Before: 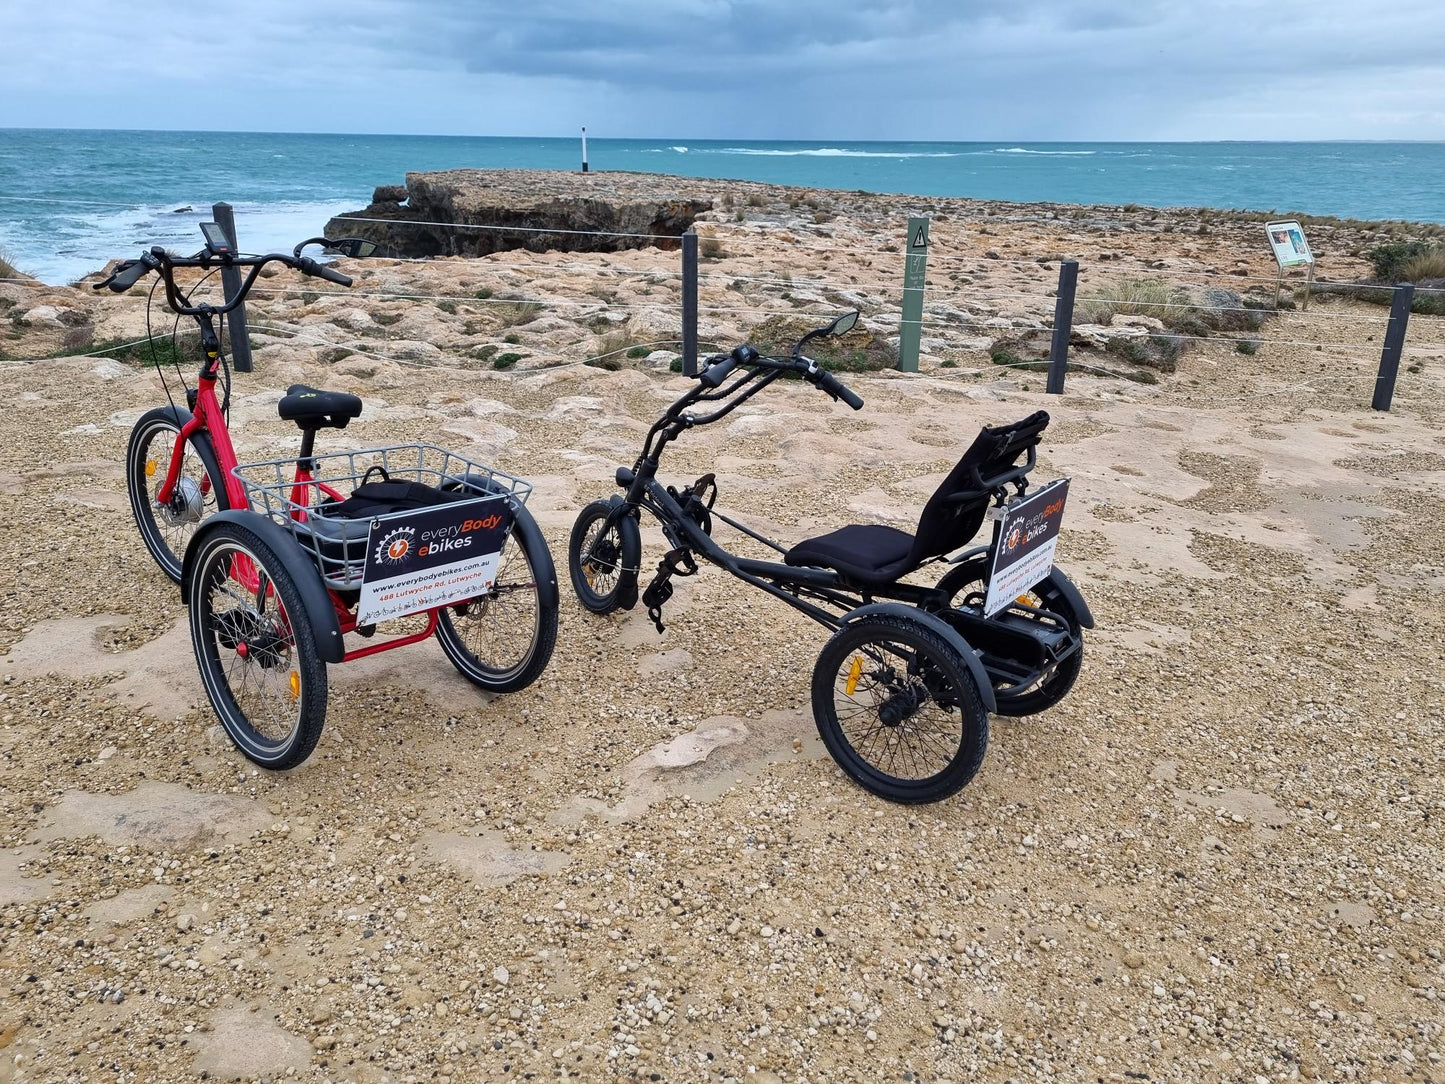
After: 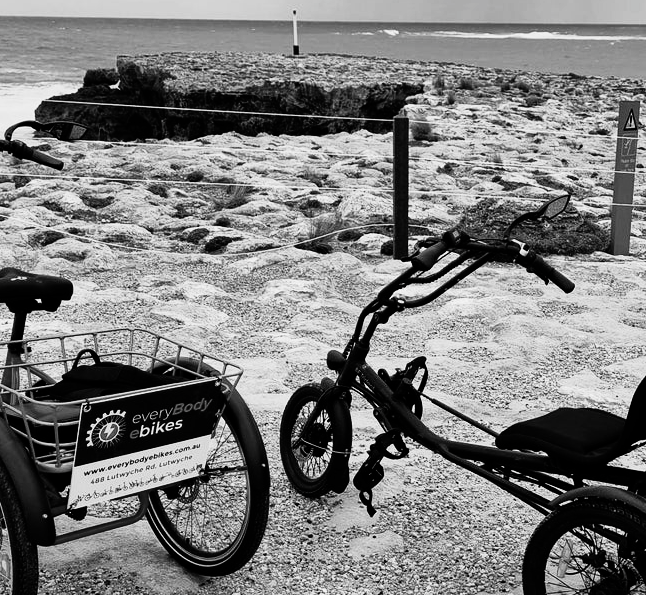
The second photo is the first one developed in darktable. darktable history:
contrast brightness saturation: contrast -0.03, brightness -0.59, saturation -0.999
crop: left 20.025%, top 10.827%, right 35.255%, bottom 34.243%
base curve: curves: ch0 [(0, 0) (0.032, 0.037) (0.105, 0.228) (0.435, 0.76) (0.856, 0.983) (1, 1)], exposure shift 0.567, preserve colors none
